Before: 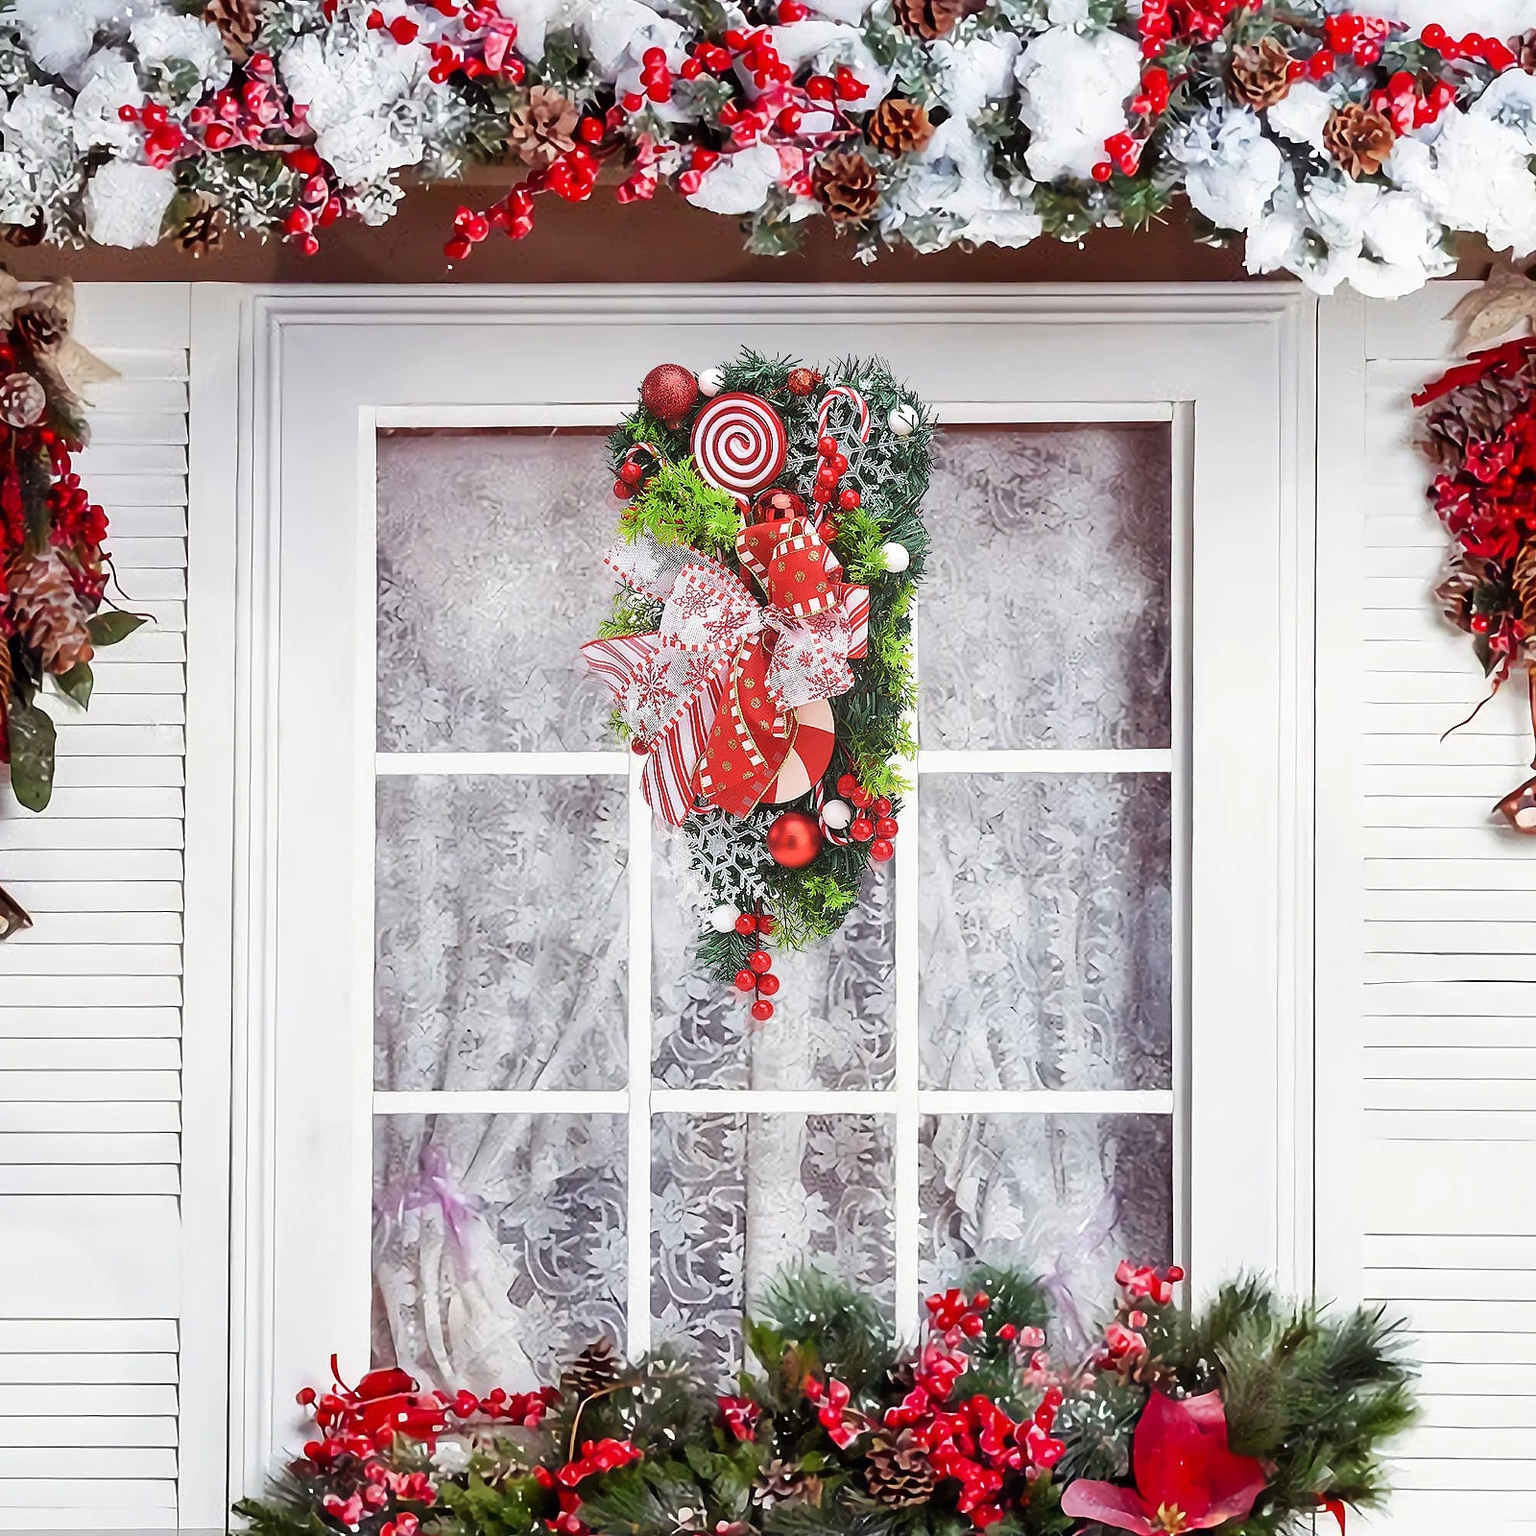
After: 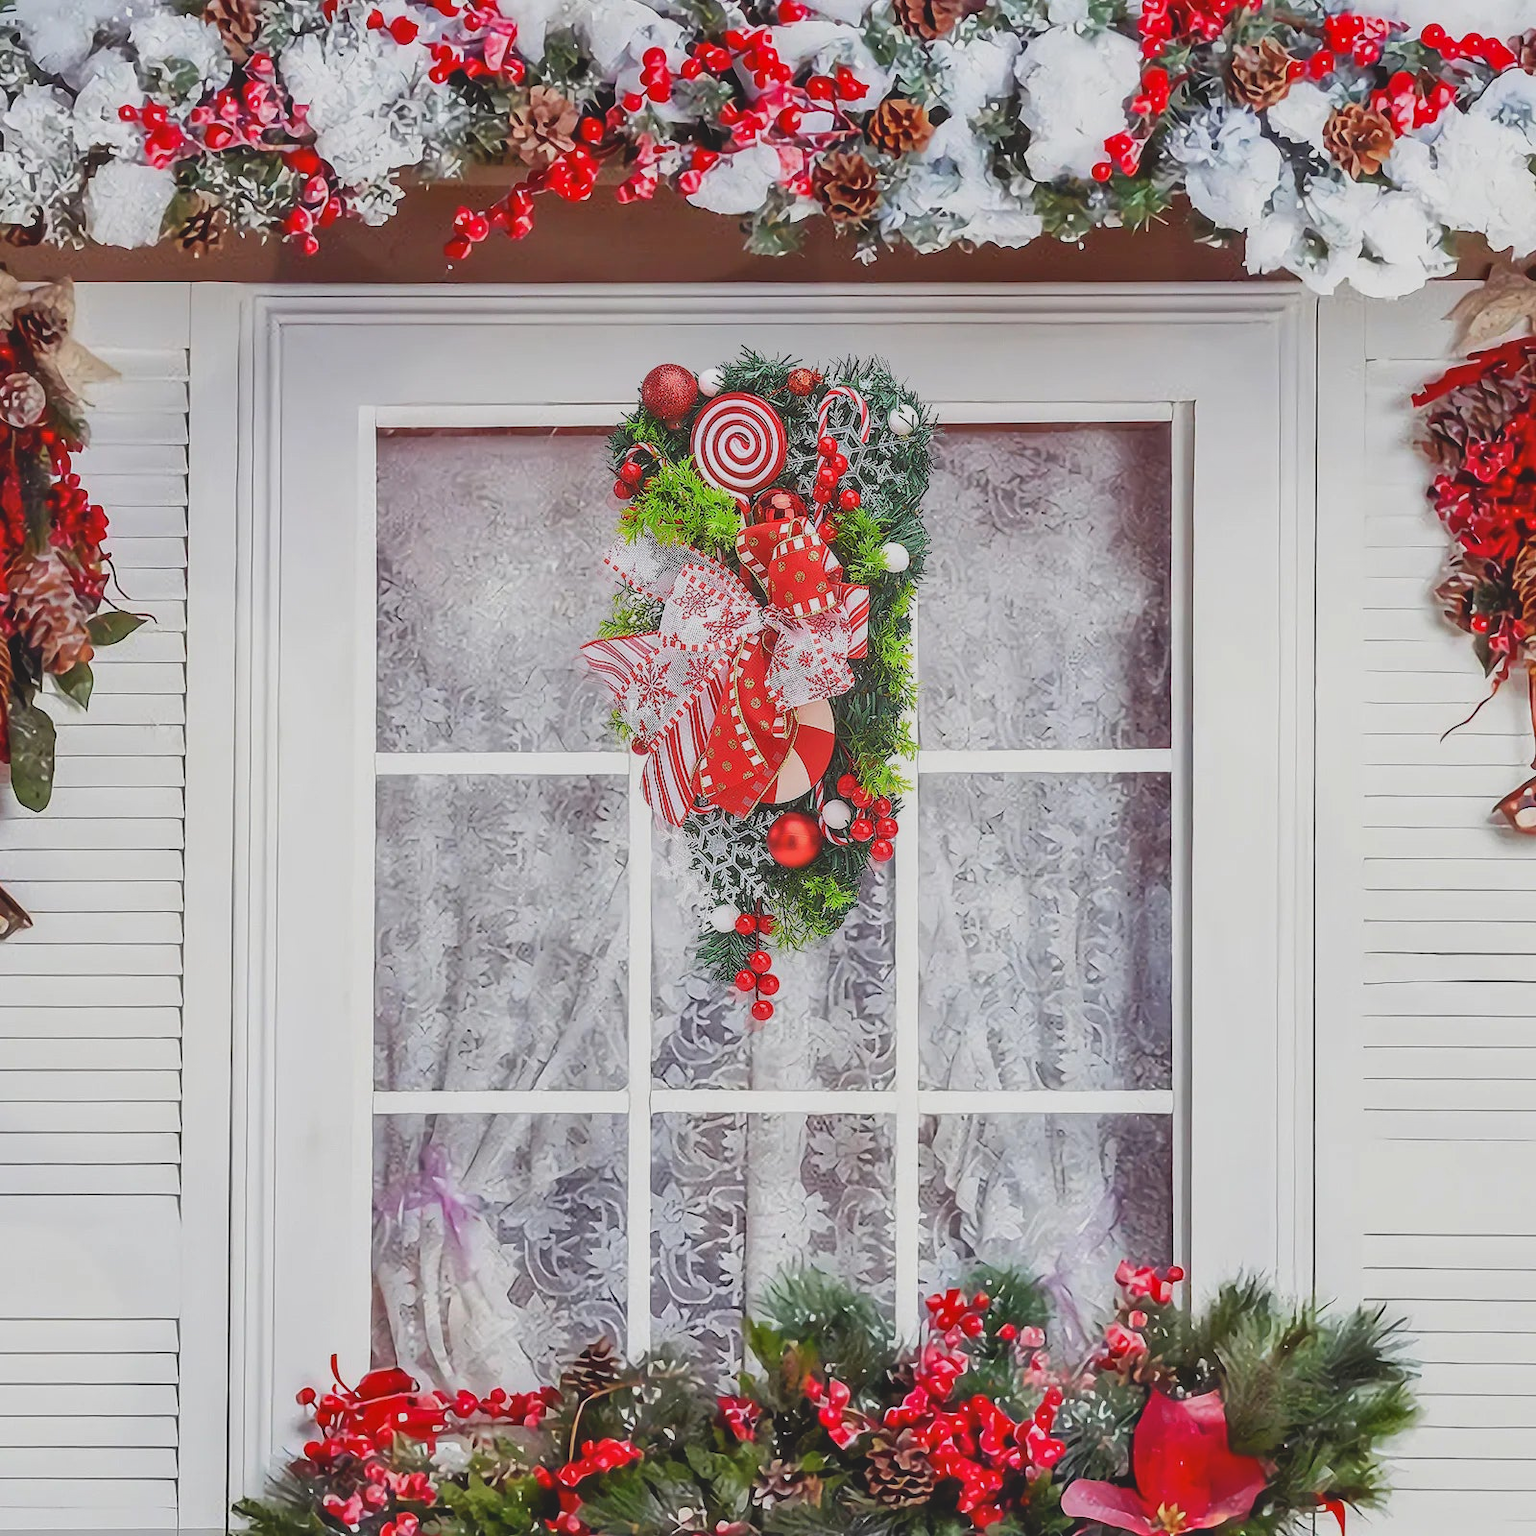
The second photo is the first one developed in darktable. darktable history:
local contrast: on, module defaults
contrast brightness saturation: contrast -0.28
